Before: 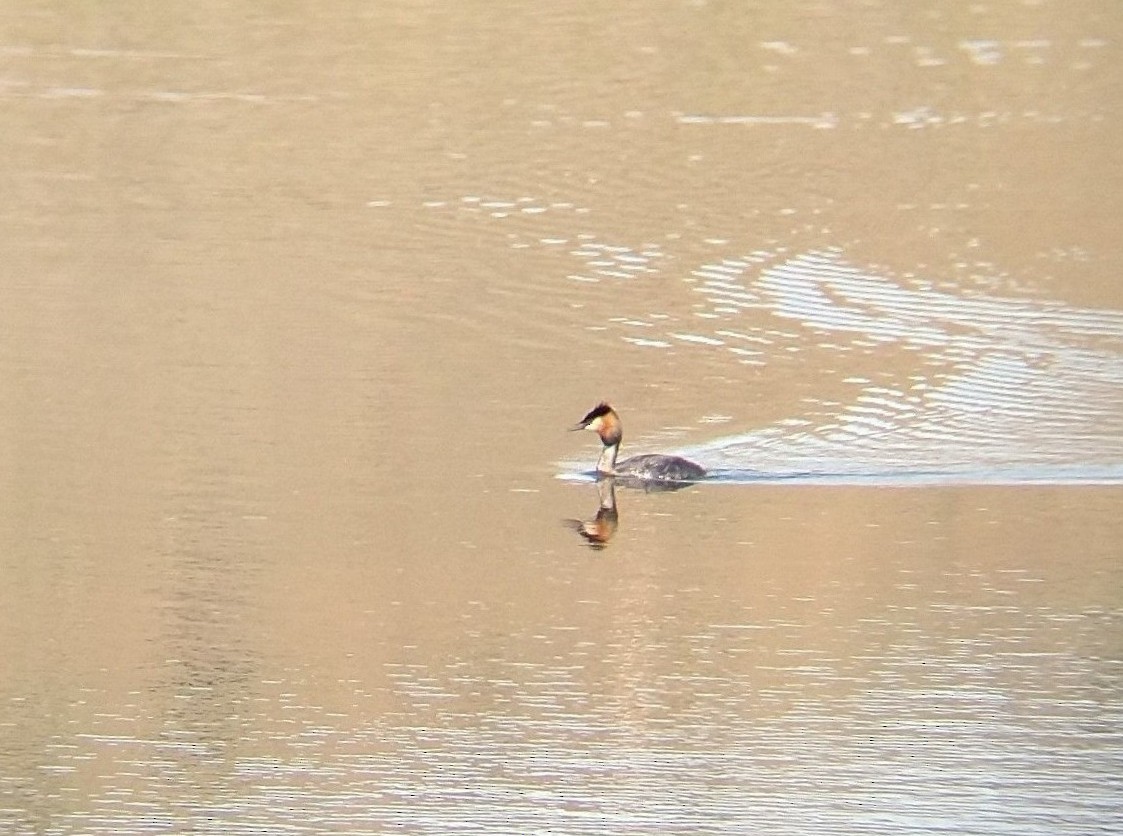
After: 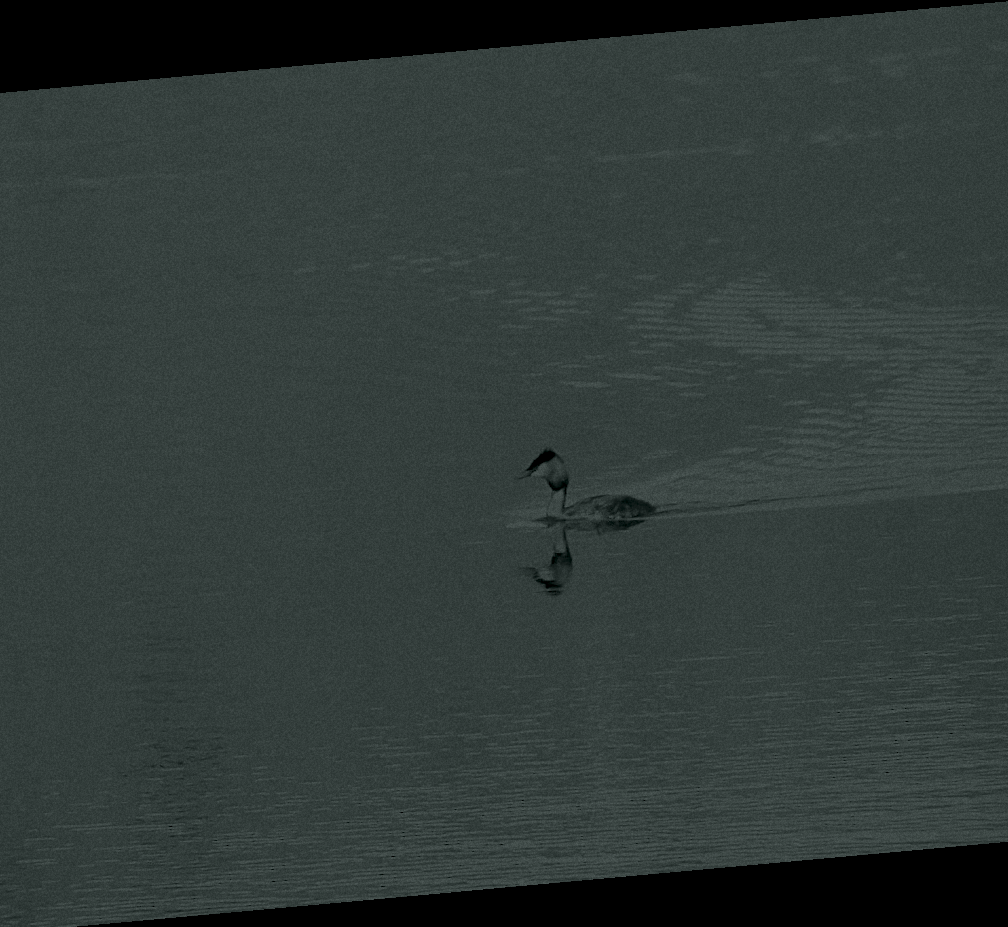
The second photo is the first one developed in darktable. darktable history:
colorize: hue 90°, saturation 19%, lightness 1.59%, version 1
grain: coarseness 22.88 ISO
crop: left 7.598%, right 7.873%
filmic rgb: black relative exposure -7.32 EV, white relative exposure 5.09 EV, hardness 3.2
rotate and perspective: rotation -5.2°, automatic cropping off
contrast brightness saturation: contrast 0.14
color balance rgb: perceptual saturation grading › global saturation 20%, perceptual saturation grading › highlights -25%, perceptual saturation grading › shadows 50%
